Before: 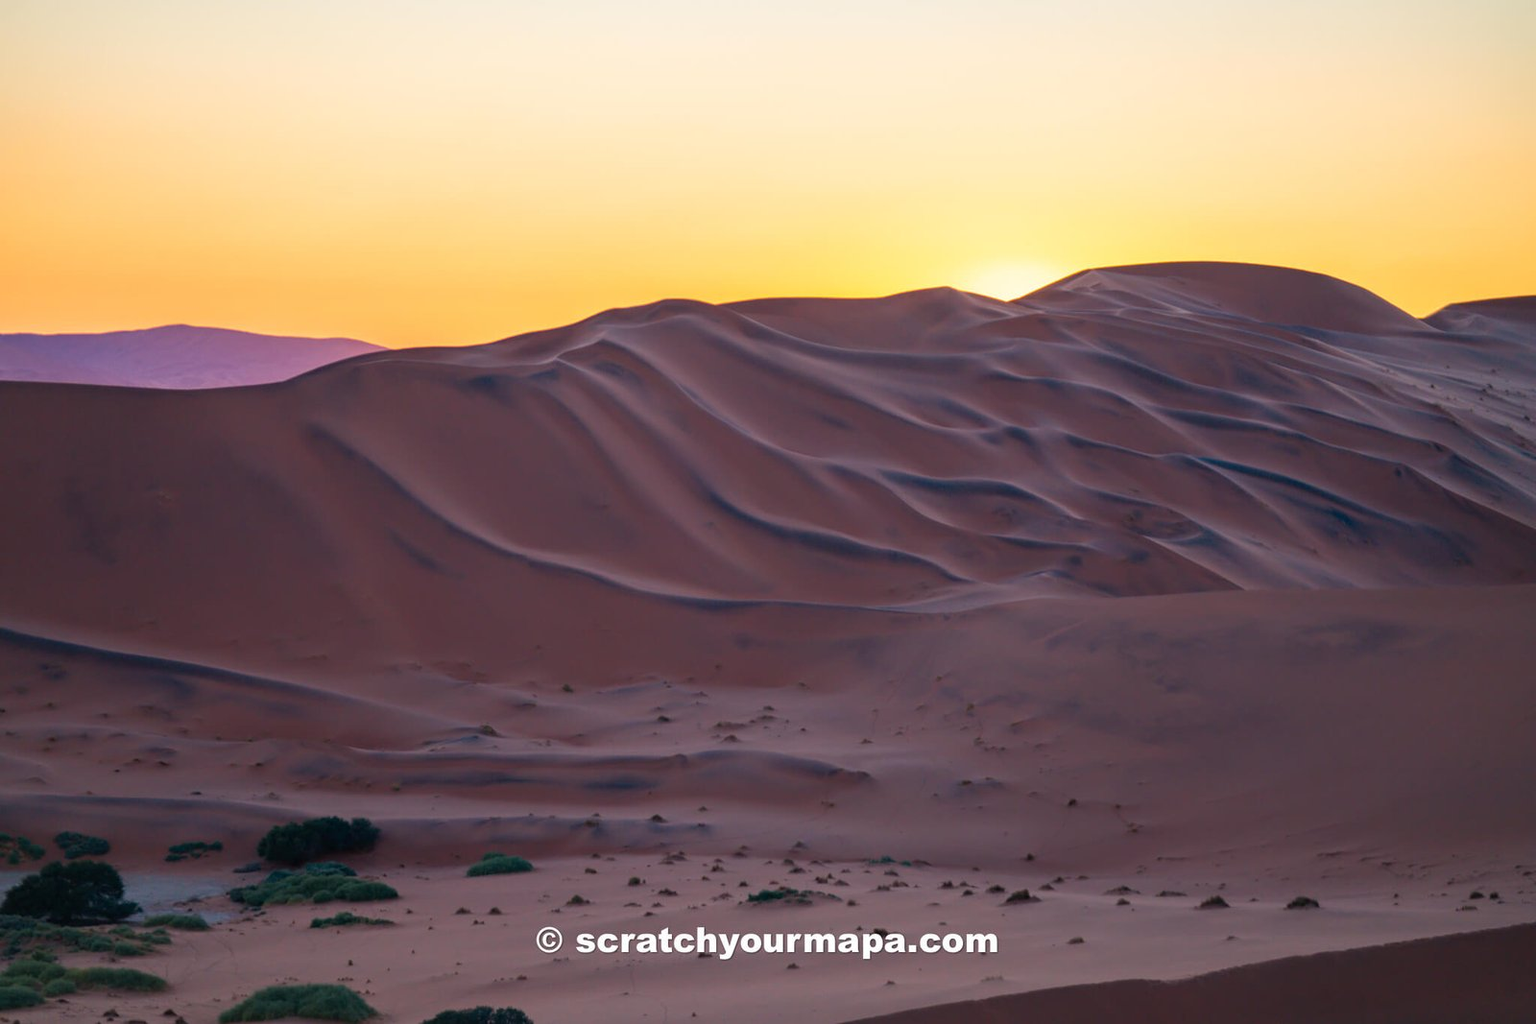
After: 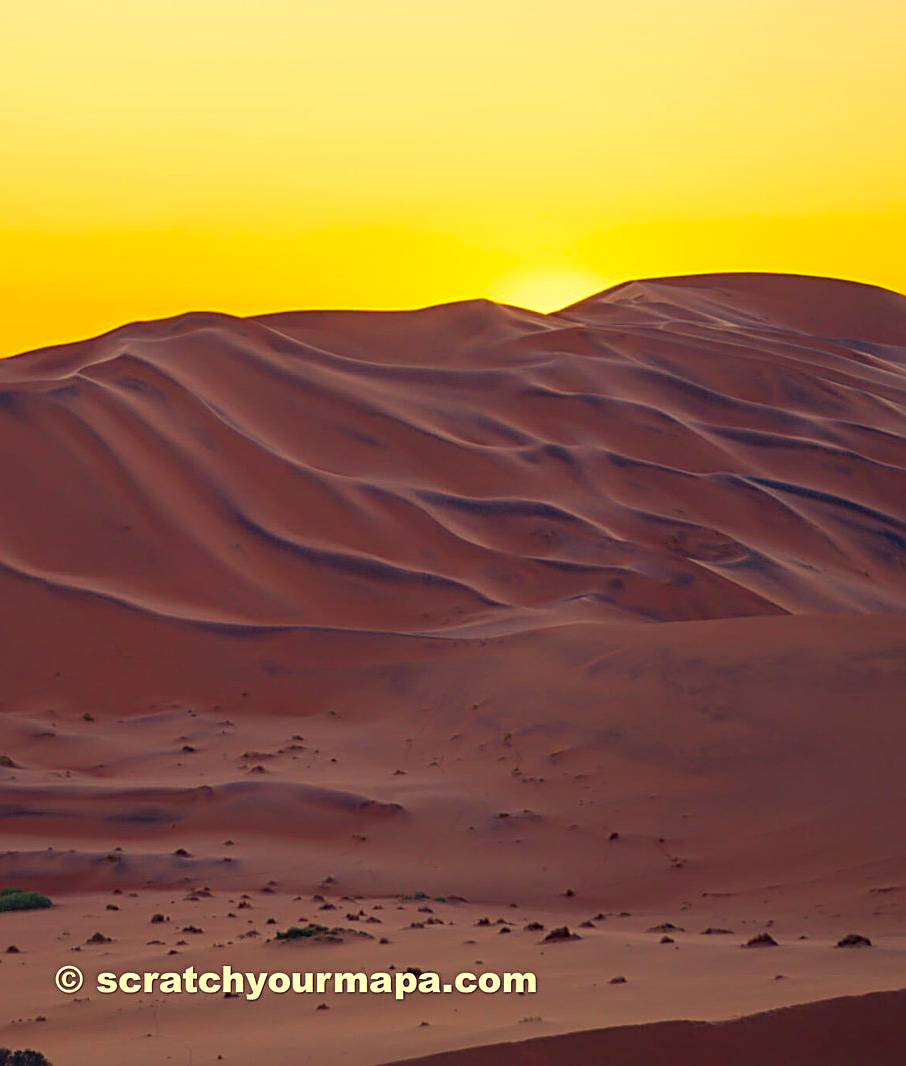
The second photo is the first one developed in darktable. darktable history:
sharpen: radius 2.531, amount 0.628
crop: left 31.458%, top 0%, right 11.876%
color balance rgb: perceptual saturation grading › global saturation 20%, global vibrance 10%
color correction: highlights a* -0.482, highlights b* 40, shadows a* 9.8, shadows b* -0.161
